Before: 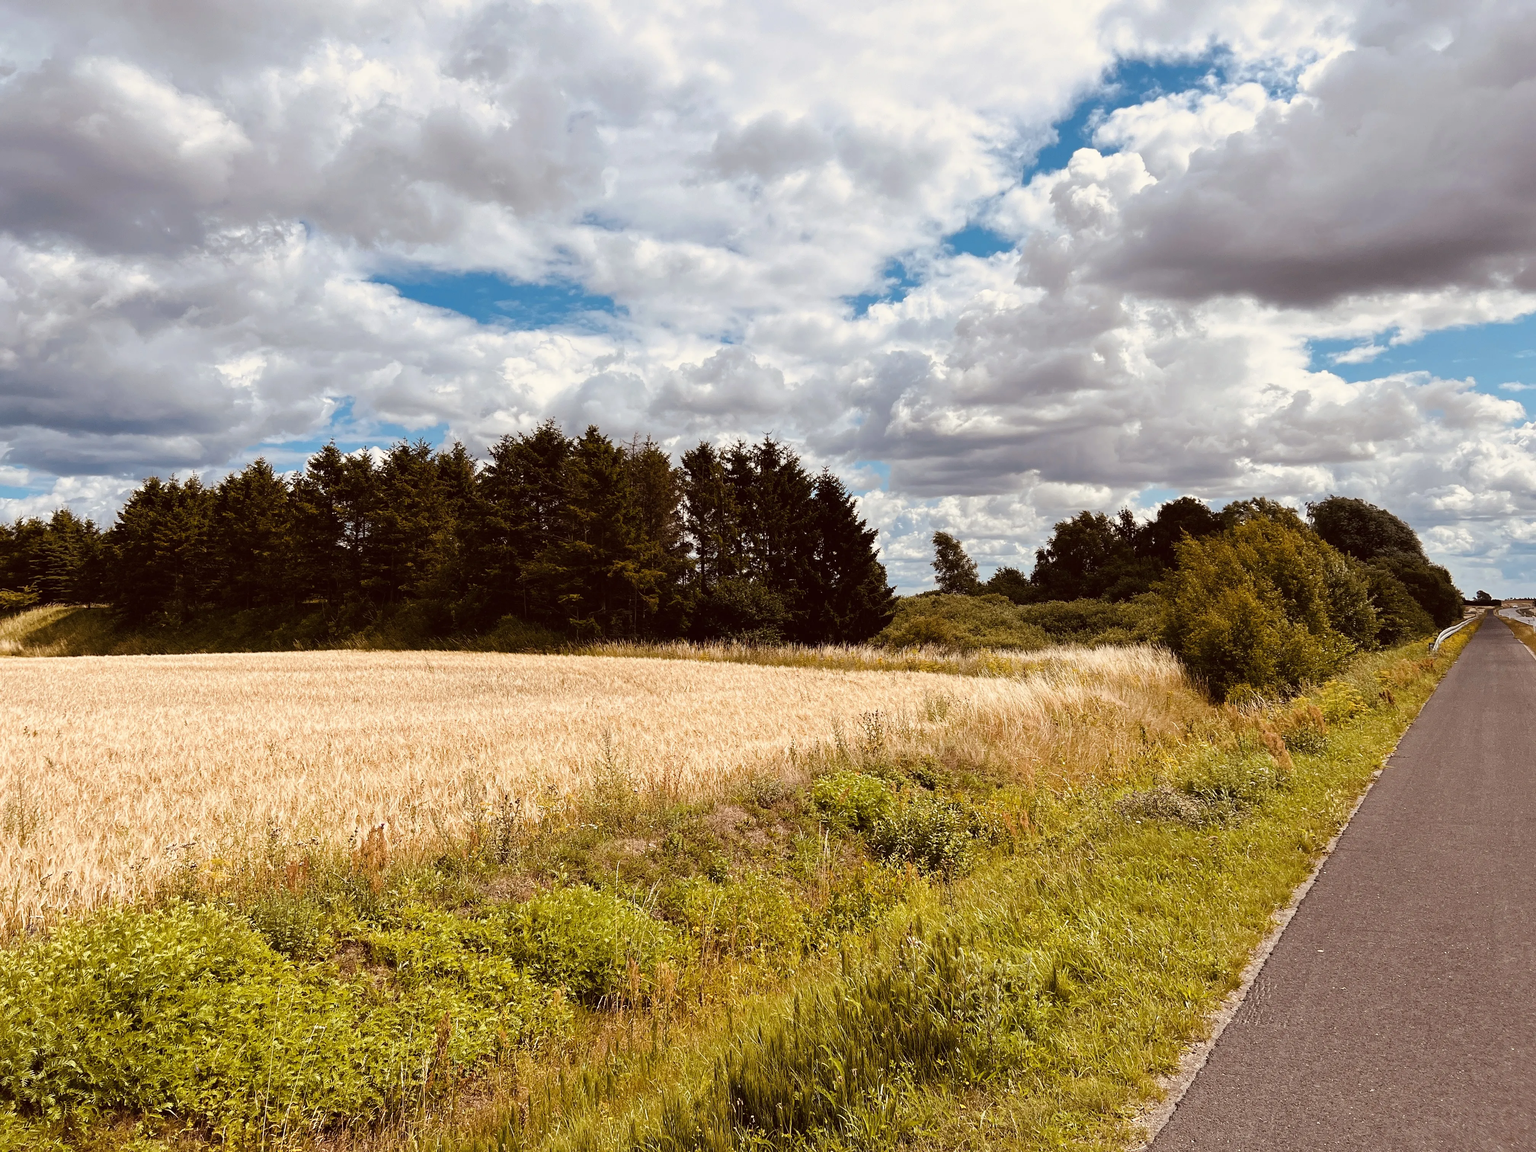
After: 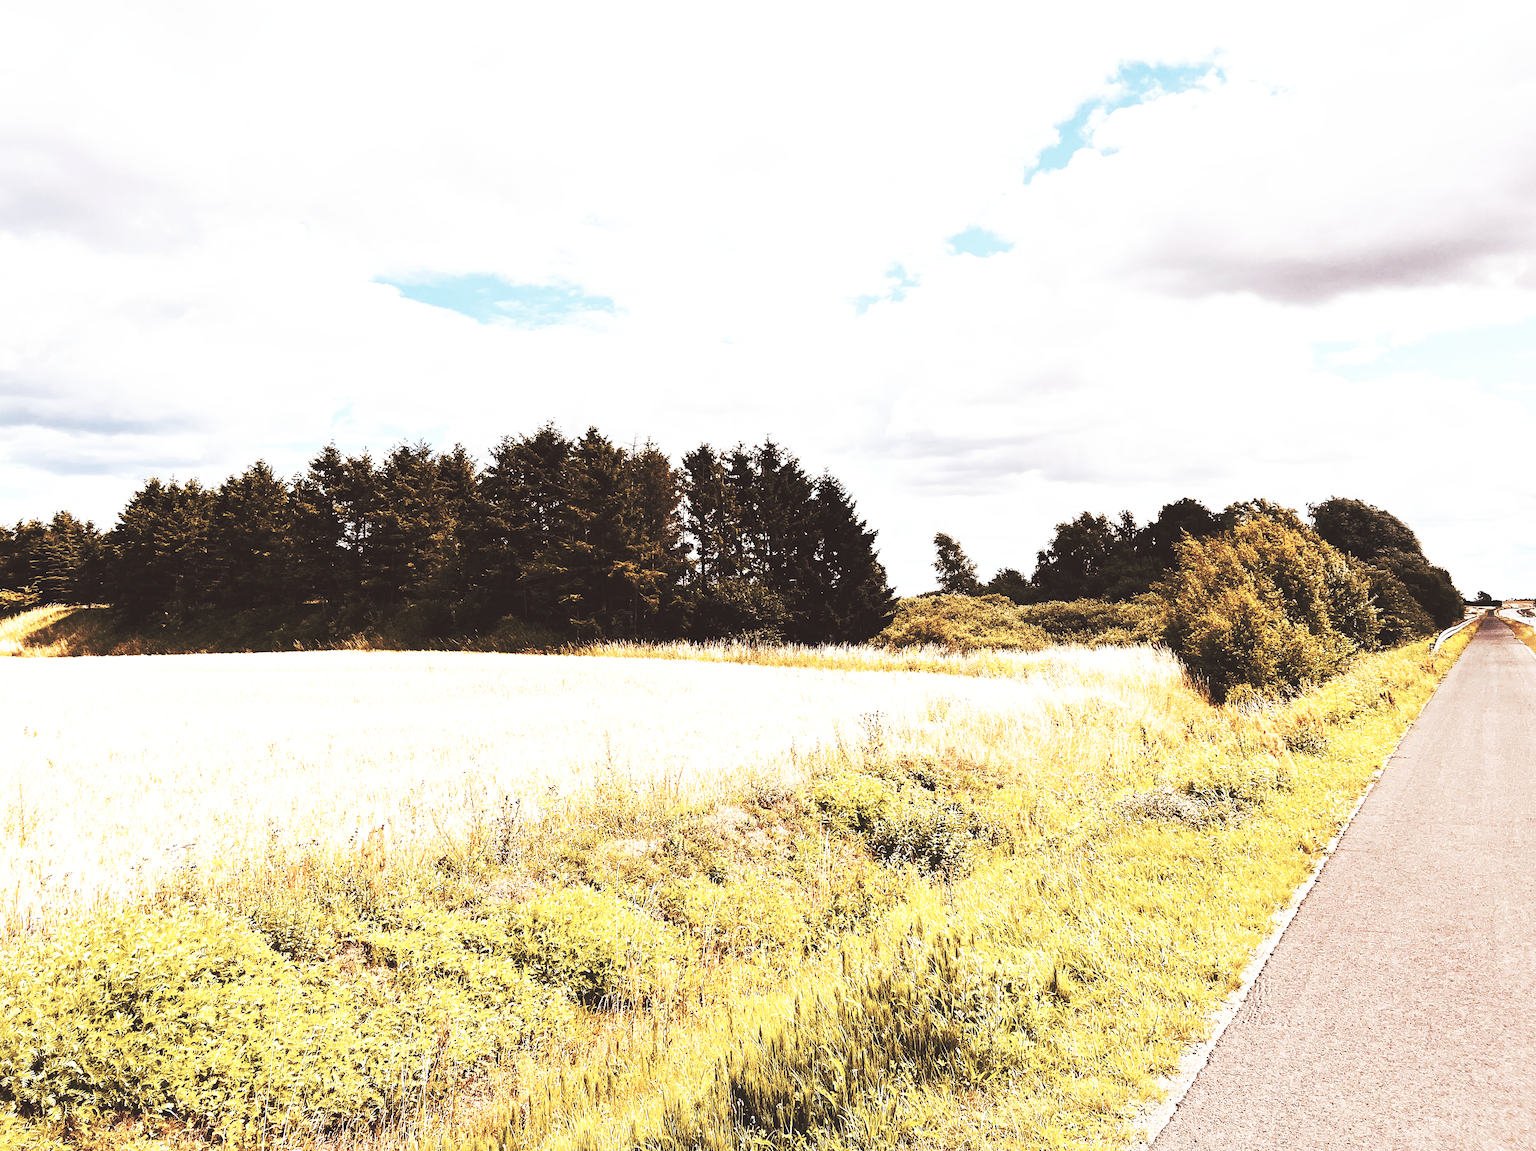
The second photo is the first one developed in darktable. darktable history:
base curve: curves: ch0 [(0, 0.015) (0.085, 0.116) (0.134, 0.298) (0.19, 0.545) (0.296, 0.764) (0.599, 0.982) (1, 1)], preserve colors none
contrast brightness saturation: contrast 0.097, saturation -0.362
exposure: exposure 0.656 EV, compensate exposure bias true, compensate highlight preservation false
